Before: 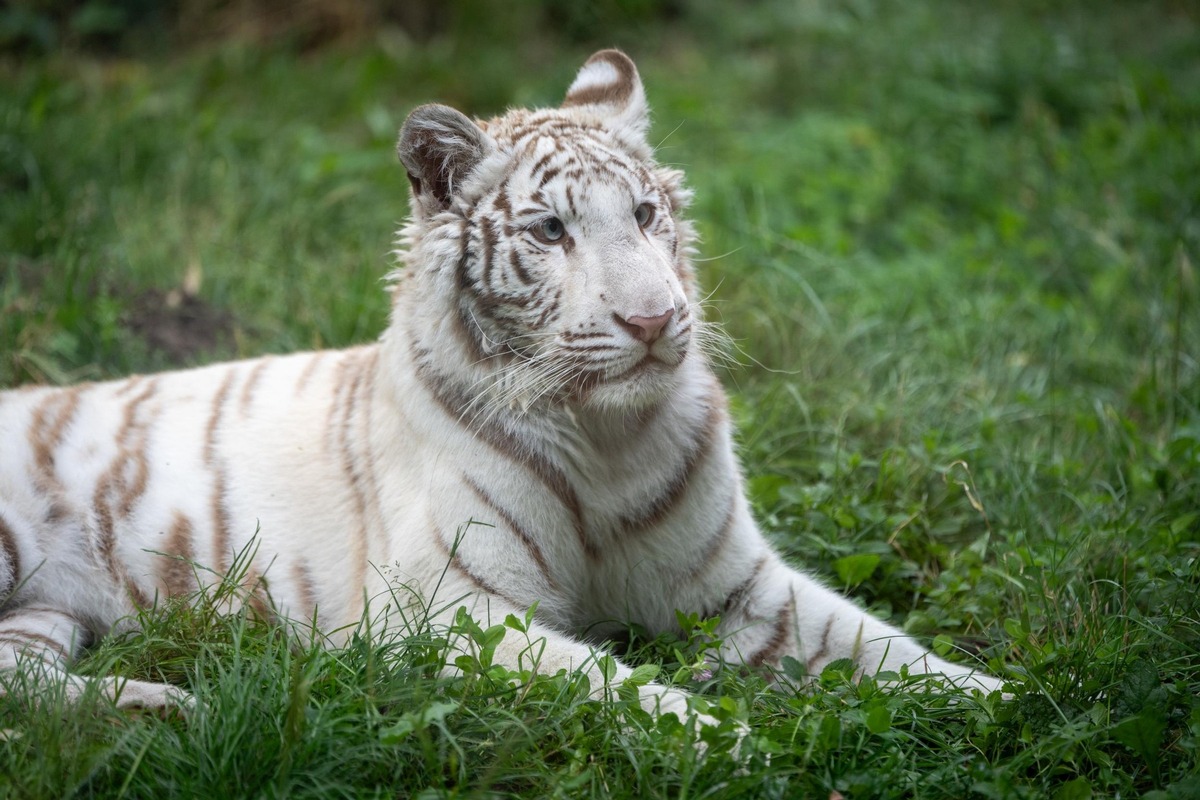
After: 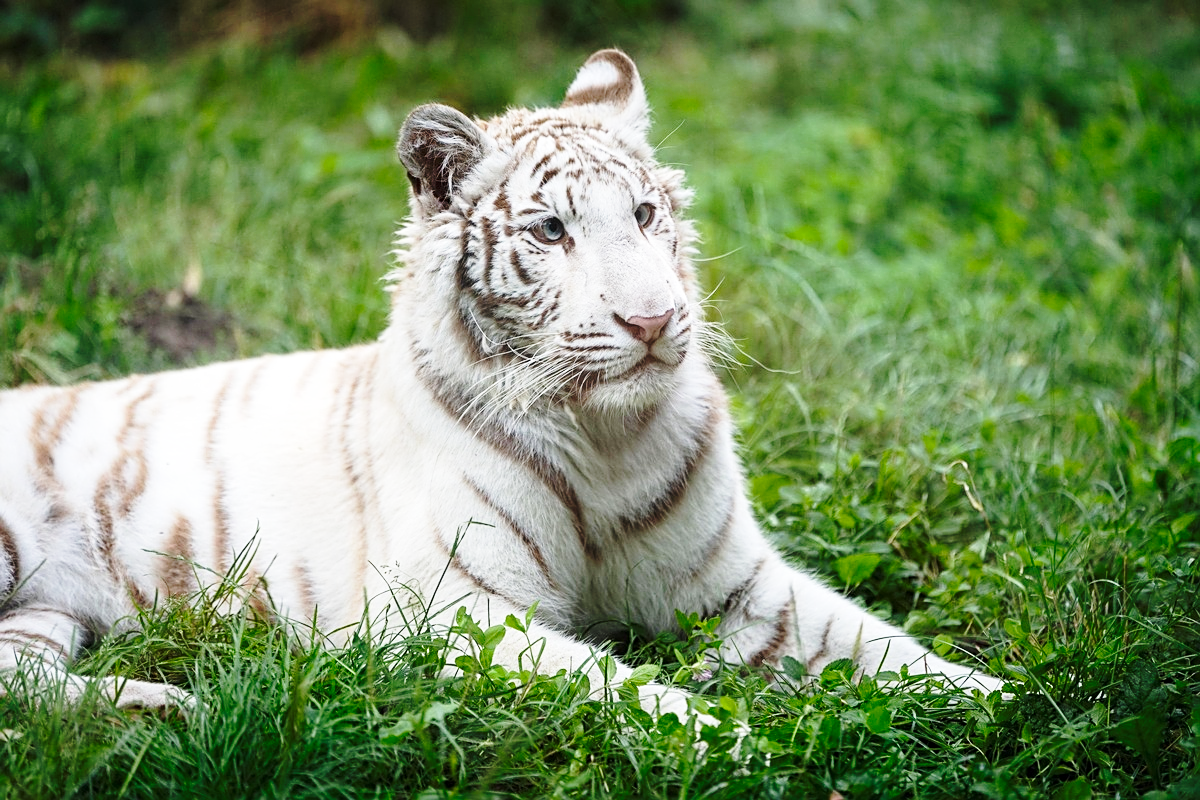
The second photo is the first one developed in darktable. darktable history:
base curve: curves: ch0 [(0, 0) (0.036, 0.037) (0.121, 0.228) (0.46, 0.76) (0.859, 0.983) (1, 1)], preserve colors none
exposure: compensate exposure bias true, compensate highlight preservation false
sharpen: on, module defaults
